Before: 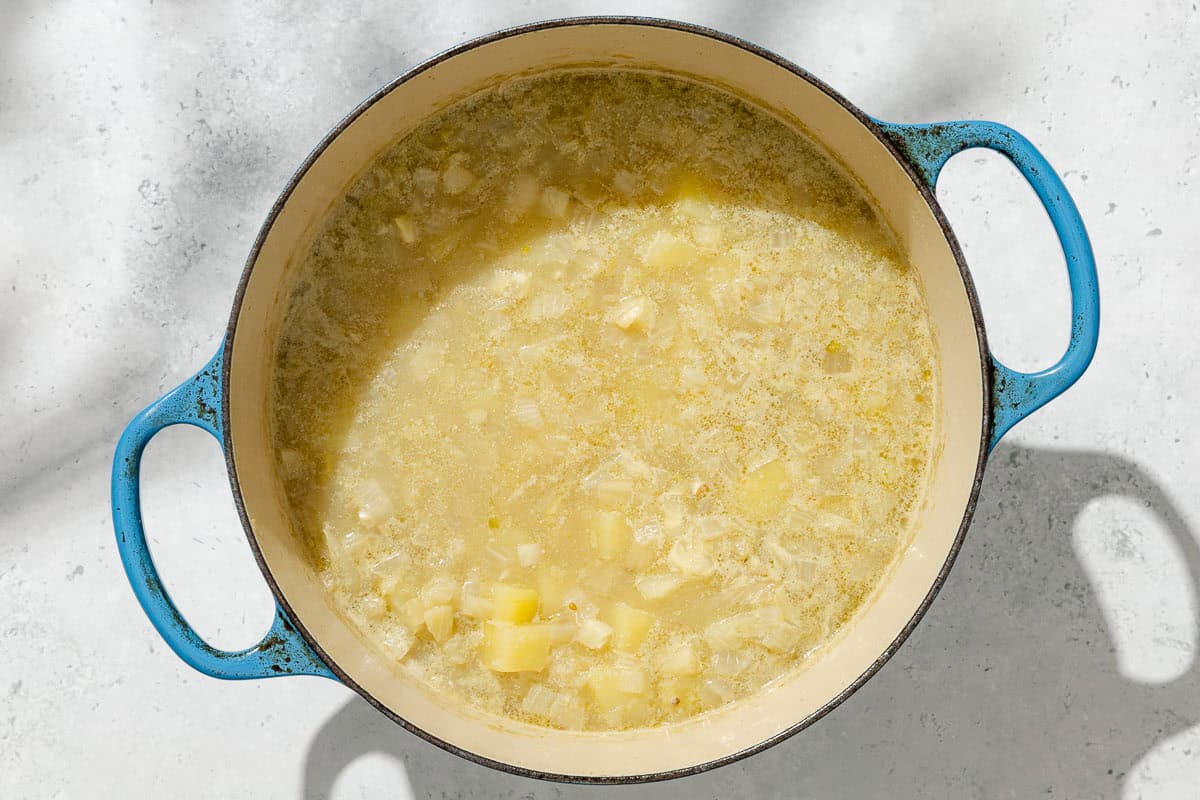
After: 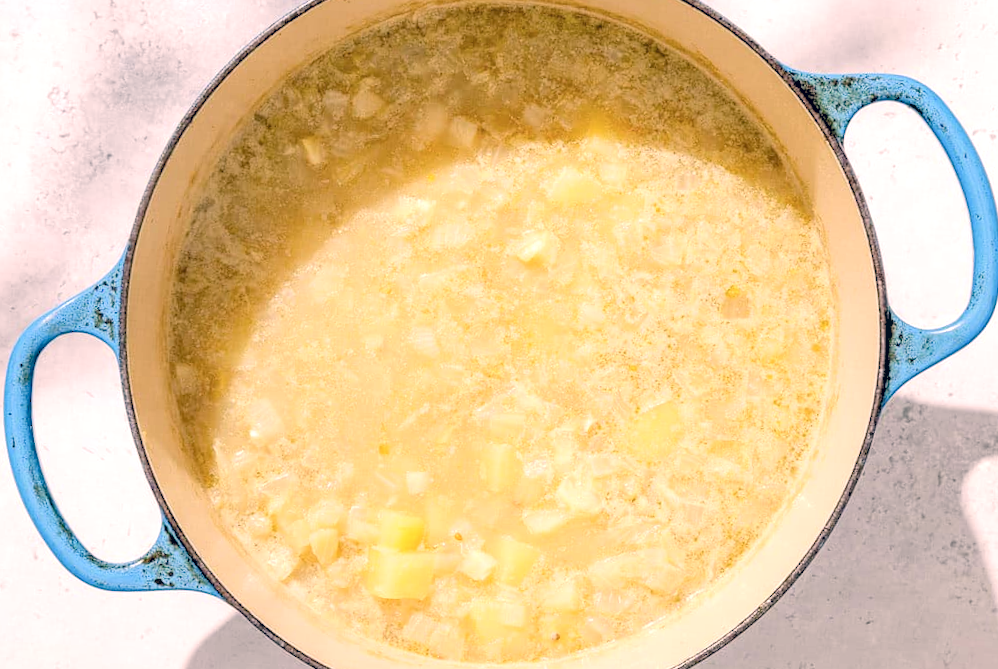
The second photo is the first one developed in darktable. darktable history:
color correction: highlights a* 14, highlights b* 5.63, shadows a* -5.58, shadows b* -15.32, saturation 0.87
exposure: exposure 0.203 EV, compensate highlight preservation false
local contrast: on, module defaults
levels: levels [0.072, 0.414, 0.976]
crop and rotate: angle -3.18°, left 5.23%, top 5.206%, right 4.794%, bottom 4.257%
